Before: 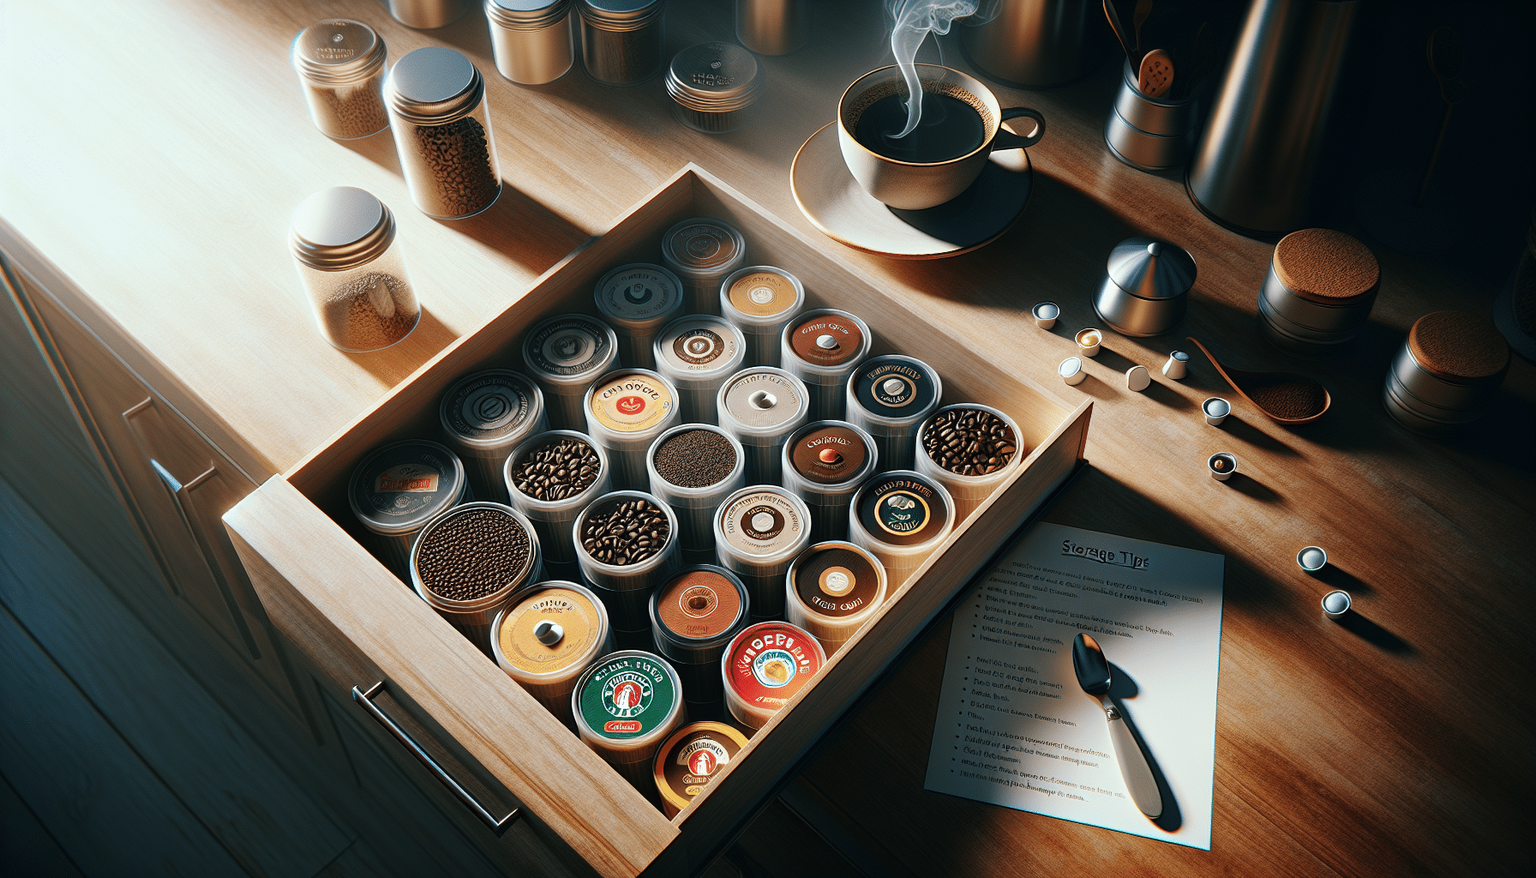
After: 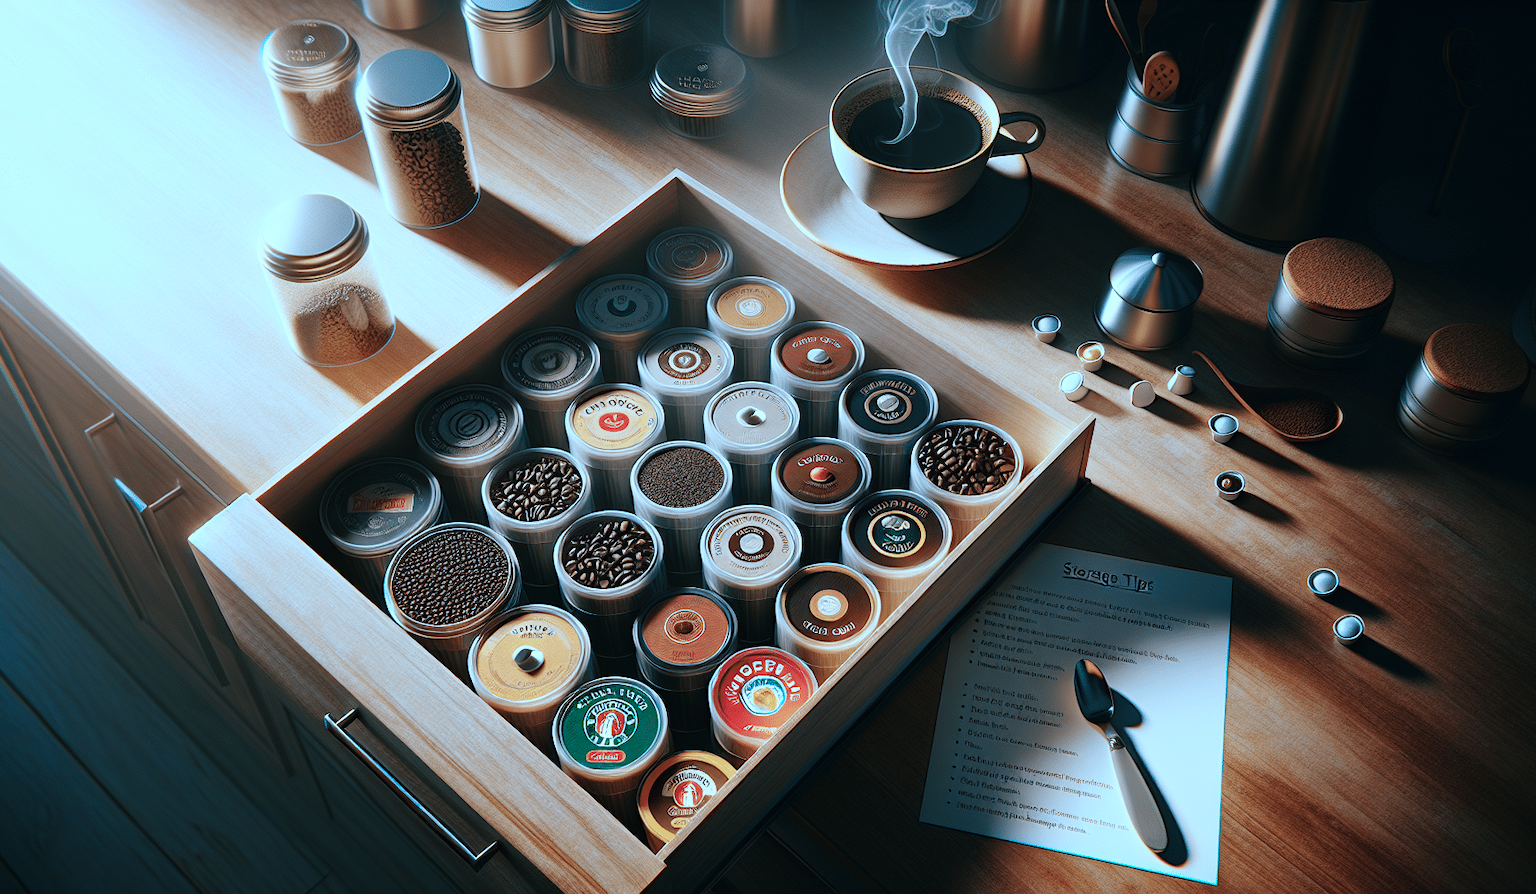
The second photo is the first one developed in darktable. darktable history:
color correction: highlights a* -9.01, highlights b* -23.55
crop and rotate: left 2.715%, right 1.224%, bottom 2.121%
